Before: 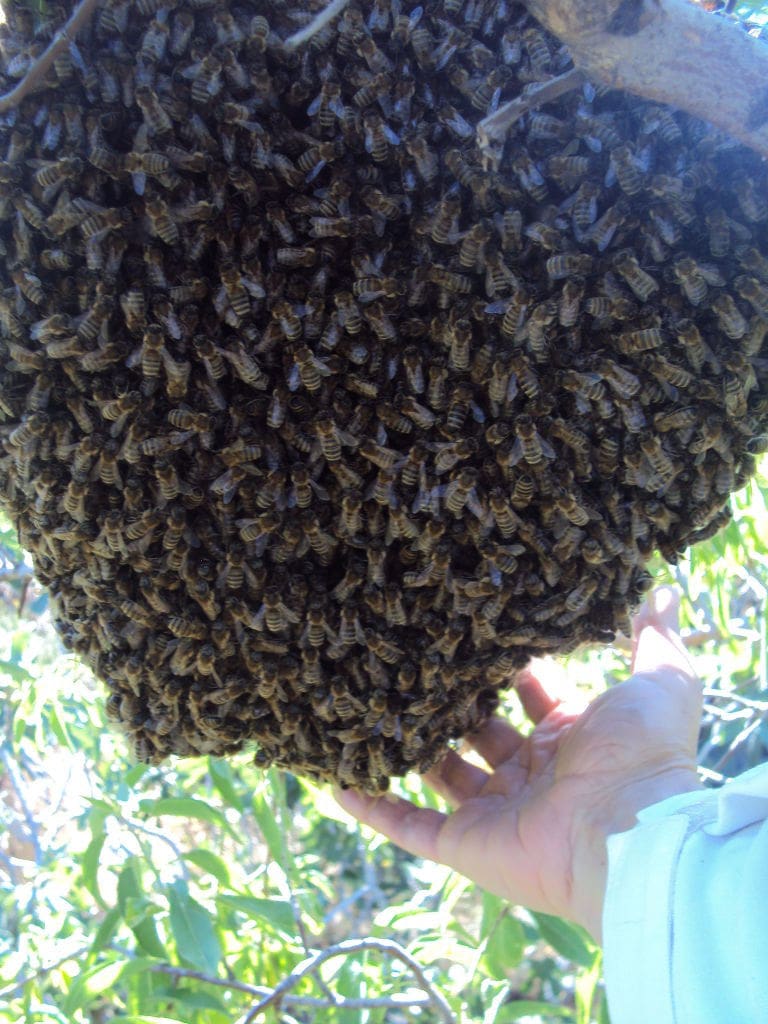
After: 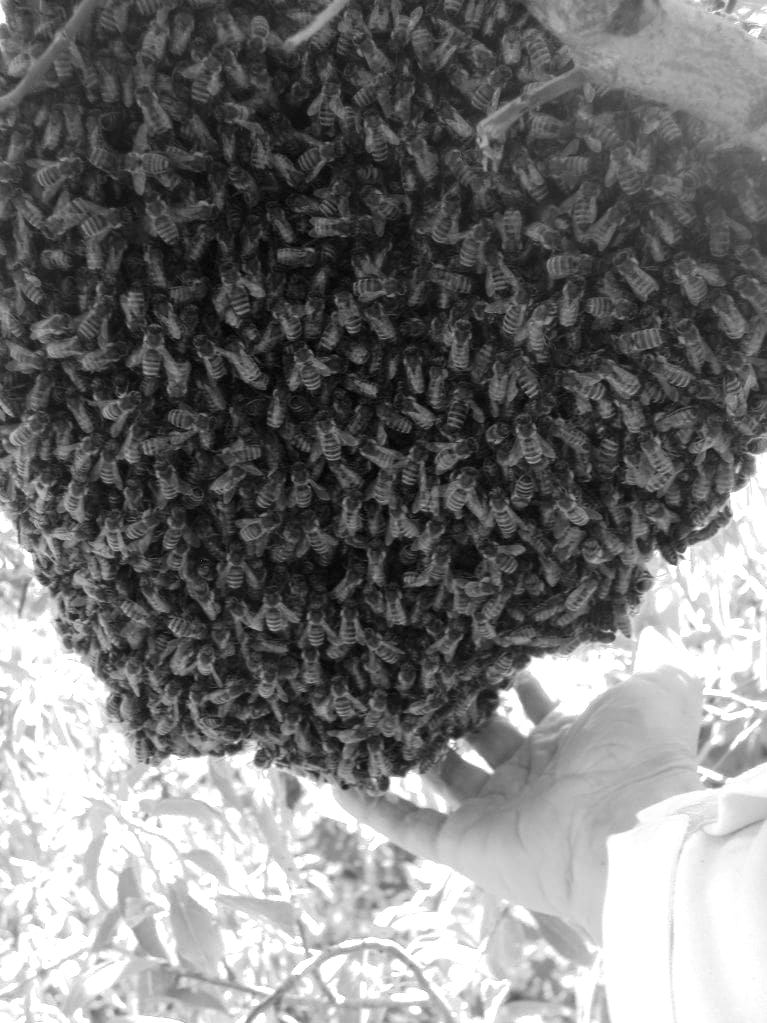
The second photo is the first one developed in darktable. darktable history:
white balance: red 0.974, blue 1.044
crop and rotate: left 0.126%
exposure: exposure 0.556 EV, compensate highlight preservation false
monochrome: a -74.22, b 78.2
